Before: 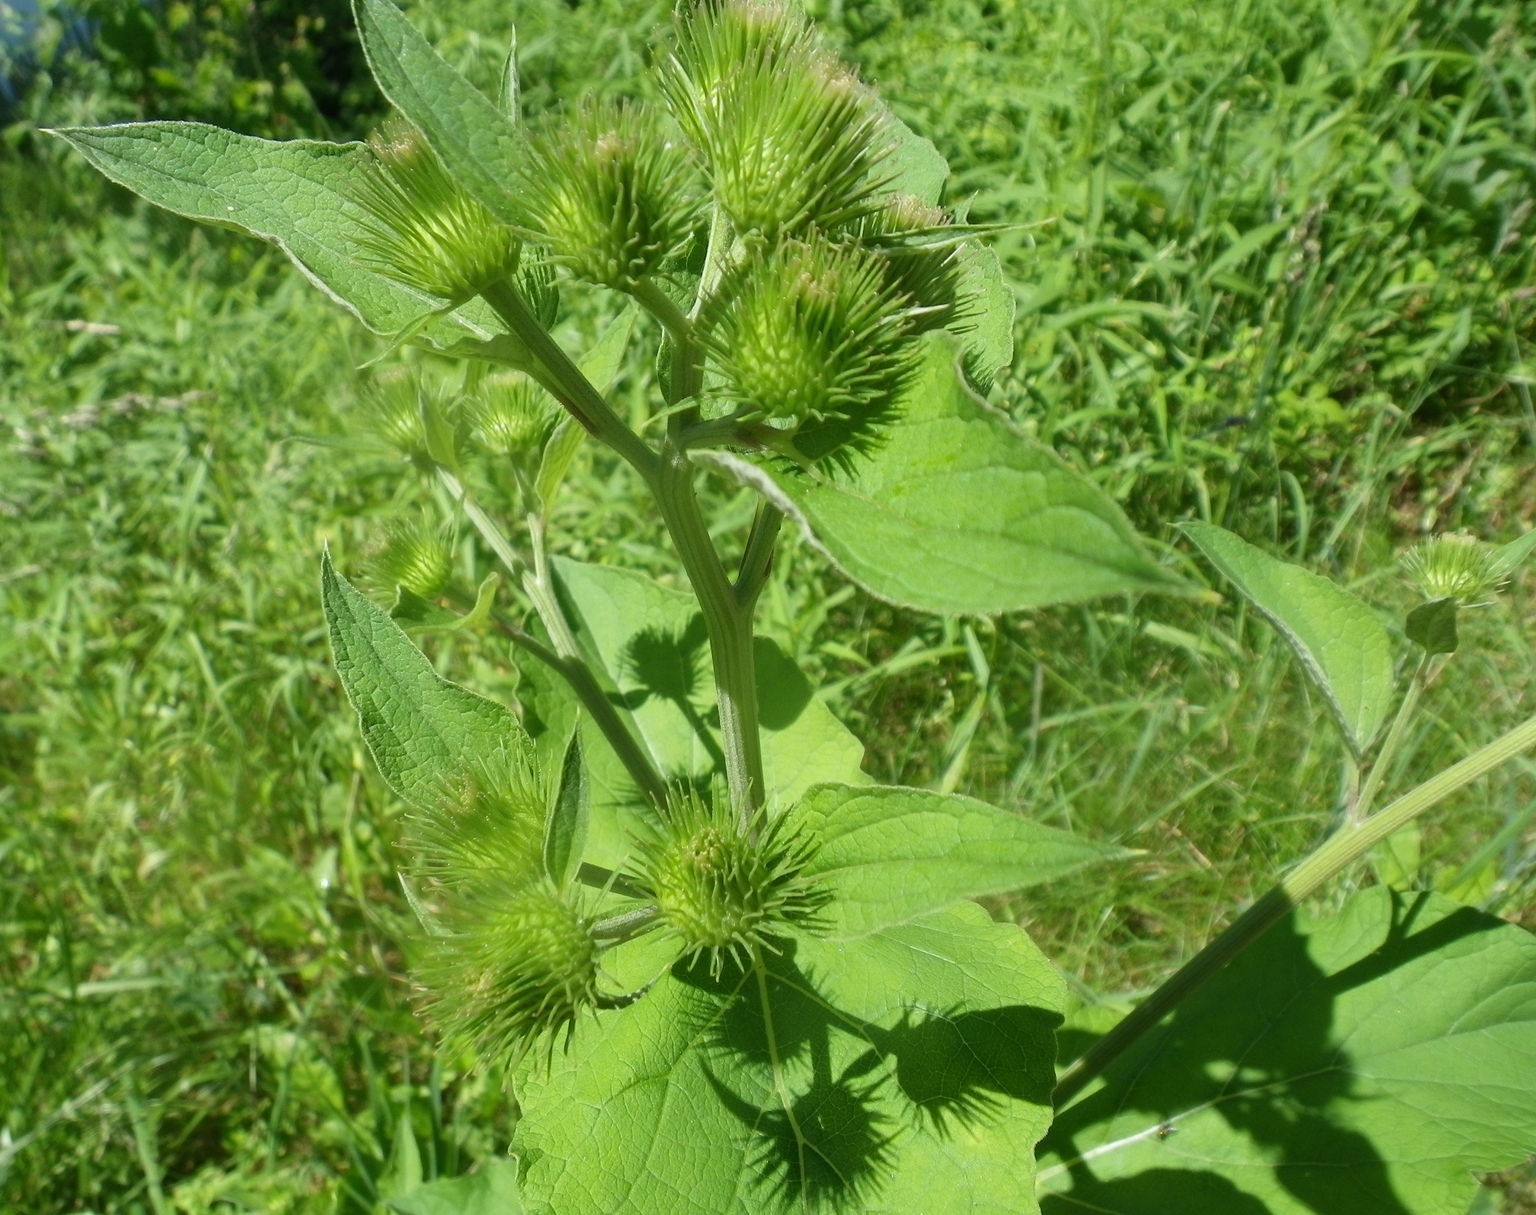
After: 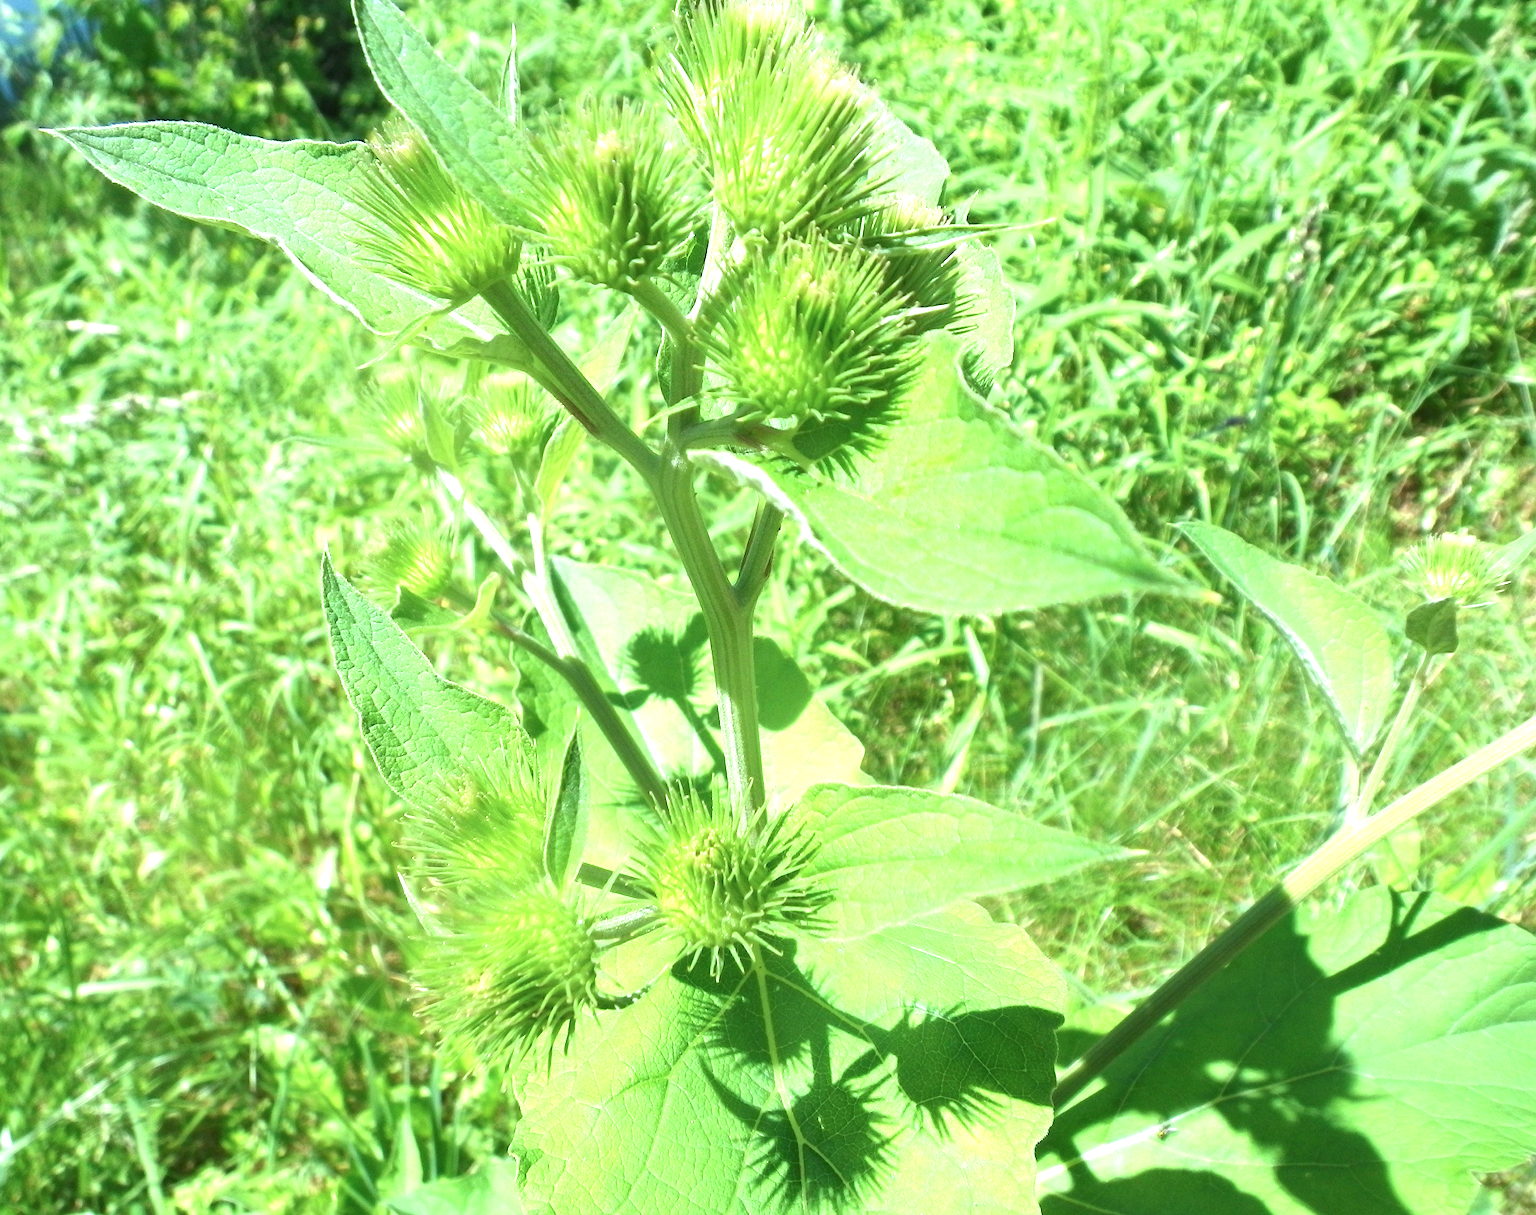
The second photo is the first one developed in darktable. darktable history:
color correction: highlights a* -3.77, highlights b* -10.72
exposure: black level correction 0, exposure 1.438 EV, compensate exposure bias true, compensate highlight preservation false
